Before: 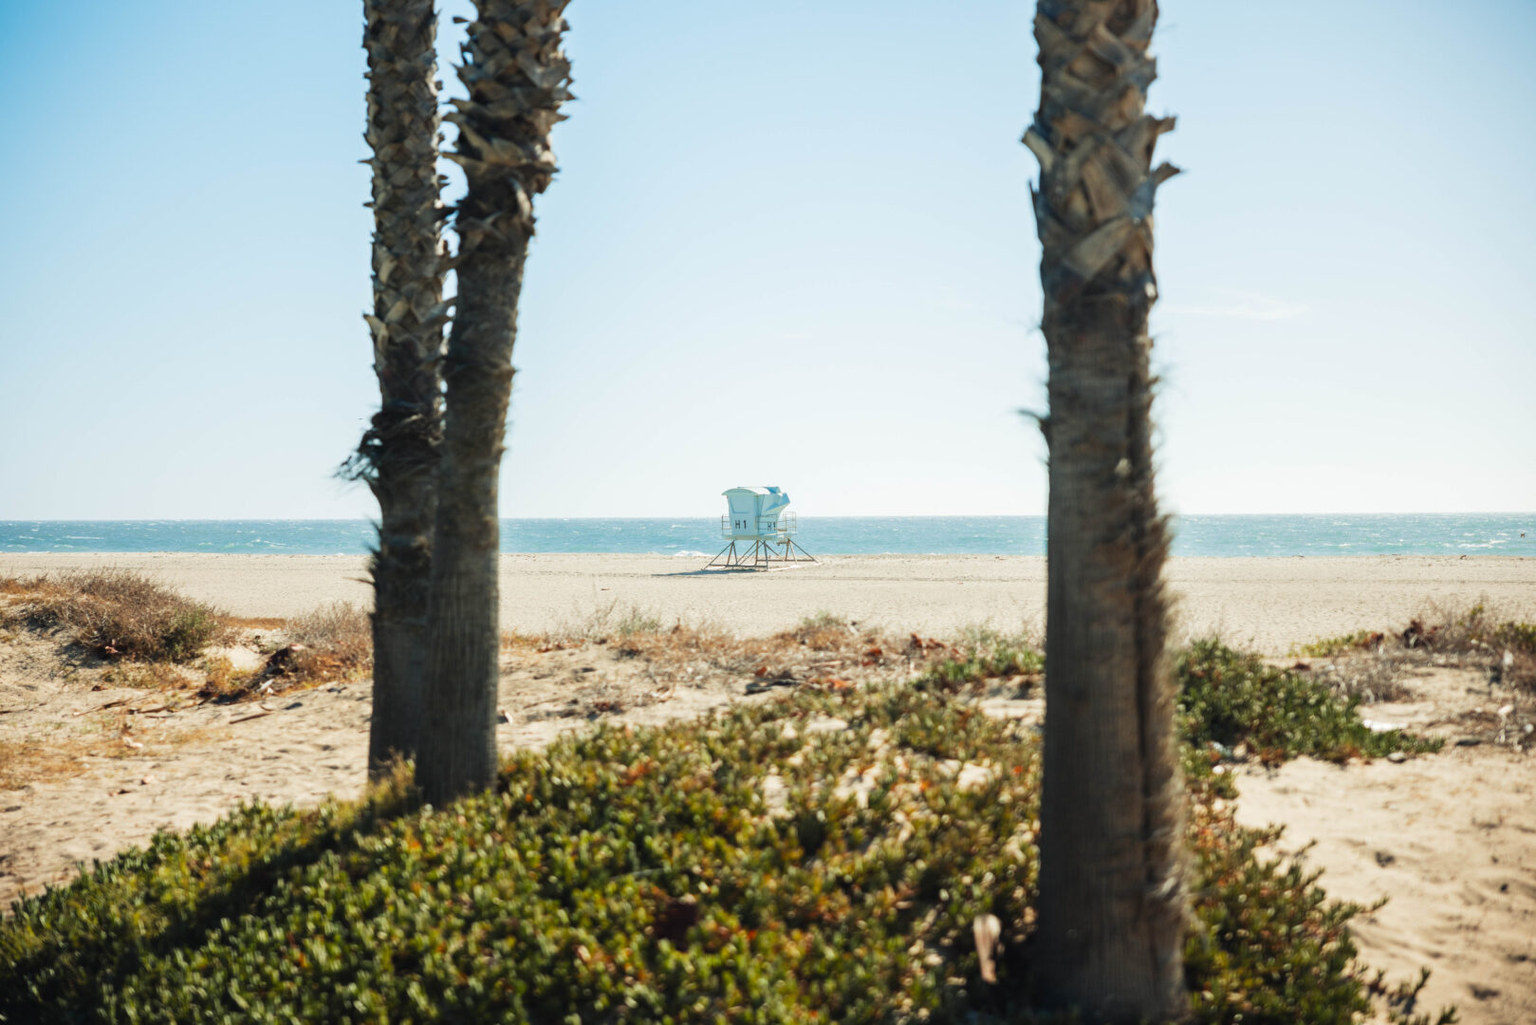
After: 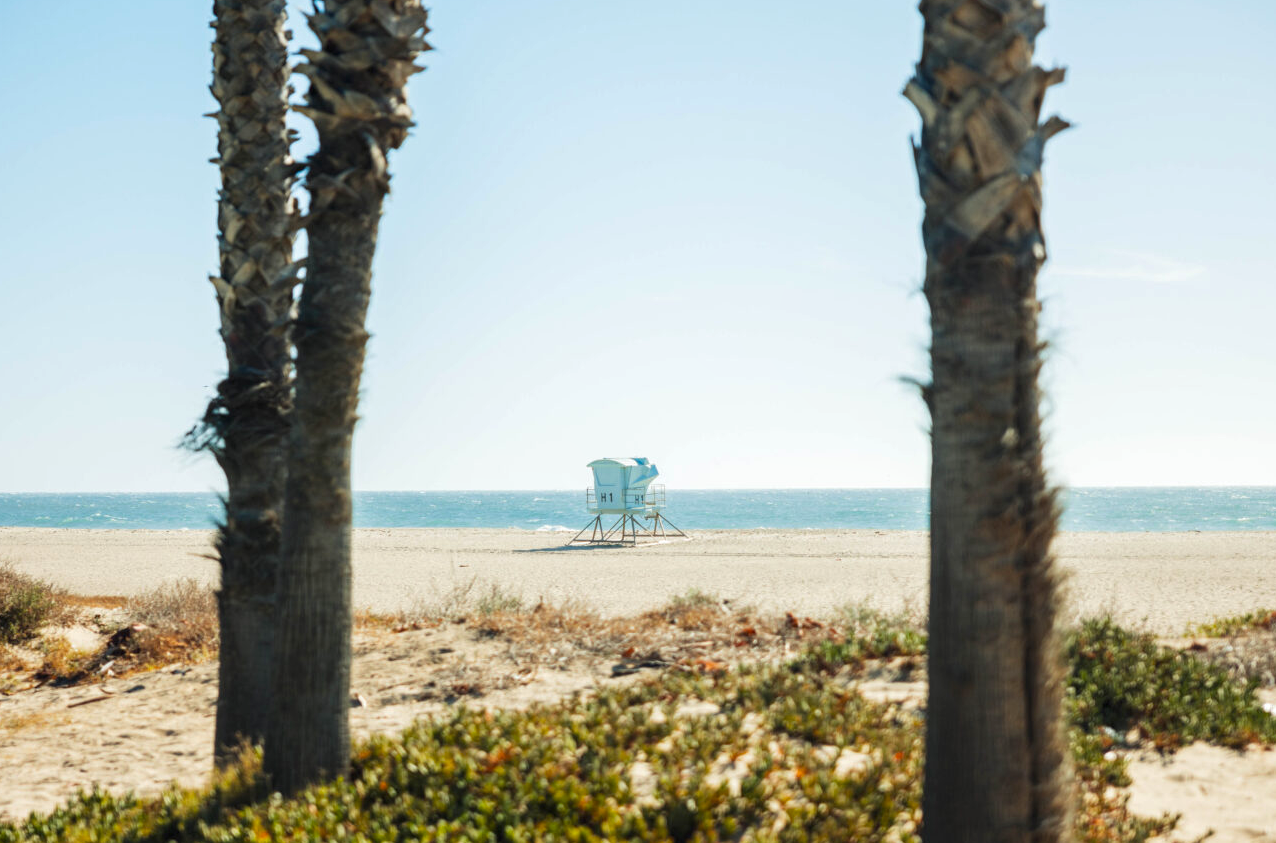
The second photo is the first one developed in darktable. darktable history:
crop and rotate: left 10.77%, top 5.1%, right 10.41%, bottom 16.76%
local contrast: highlights 100%, shadows 100%, detail 120%, midtone range 0.2
color balance: output saturation 110%
